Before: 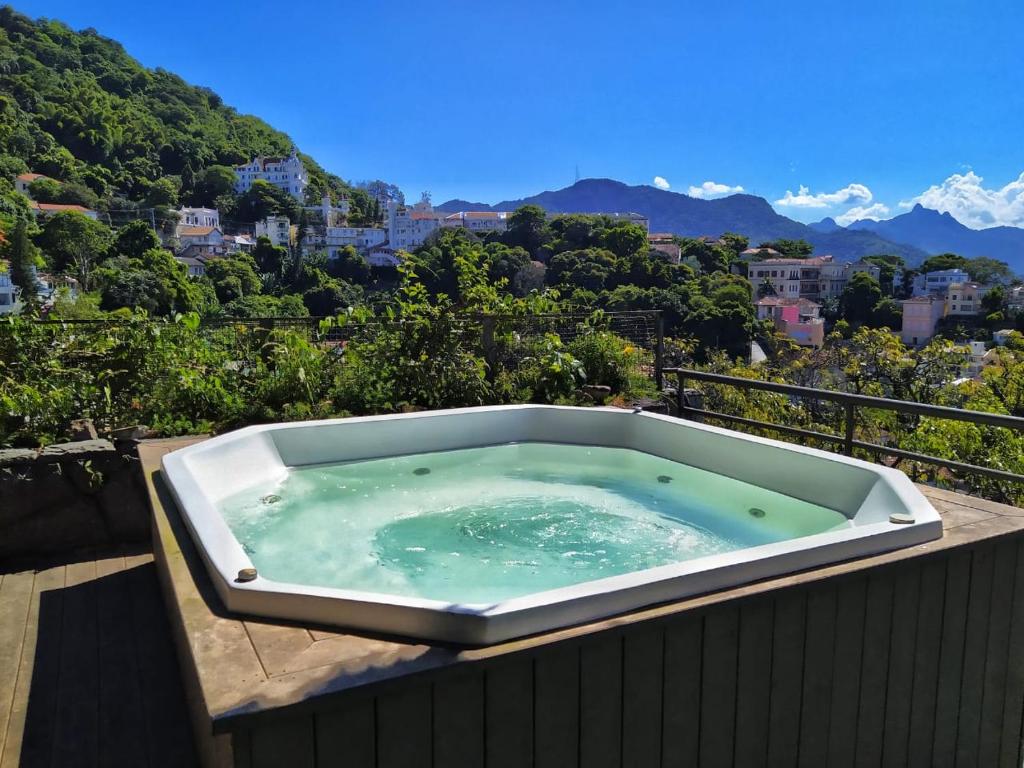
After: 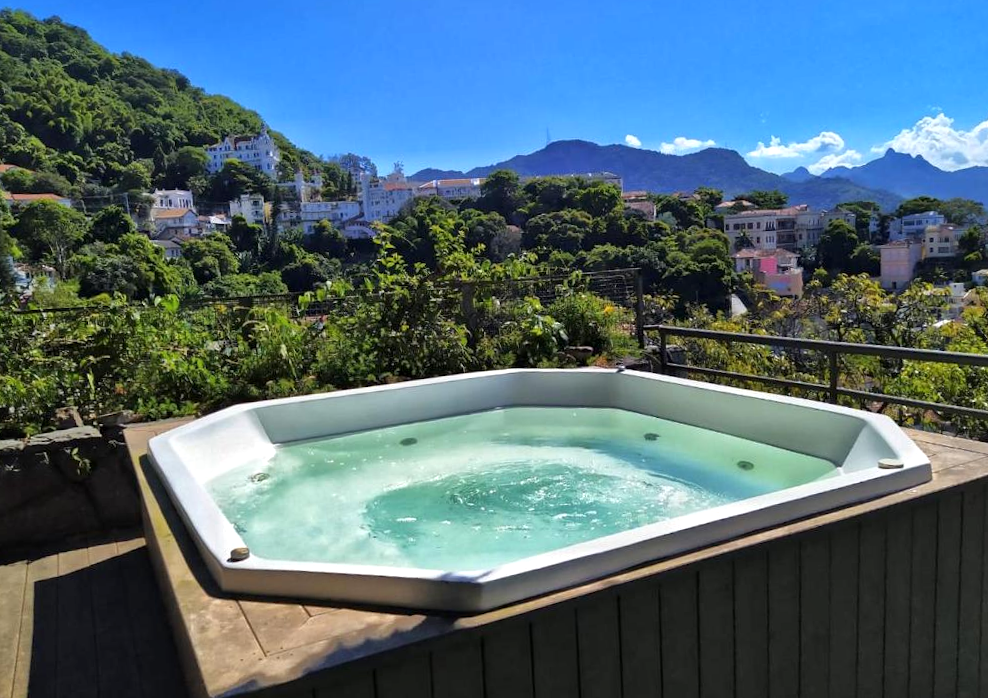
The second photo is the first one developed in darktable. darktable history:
crop: left 0.434%, top 0.485%, right 0.244%, bottom 0.386%
rotate and perspective: rotation -3°, crop left 0.031, crop right 0.968, crop top 0.07, crop bottom 0.93
exposure: exposure 0.178 EV, compensate exposure bias true, compensate highlight preservation false
local contrast: mode bilateral grid, contrast 20, coarseness 50, detail 120%, midtone range 0.2
